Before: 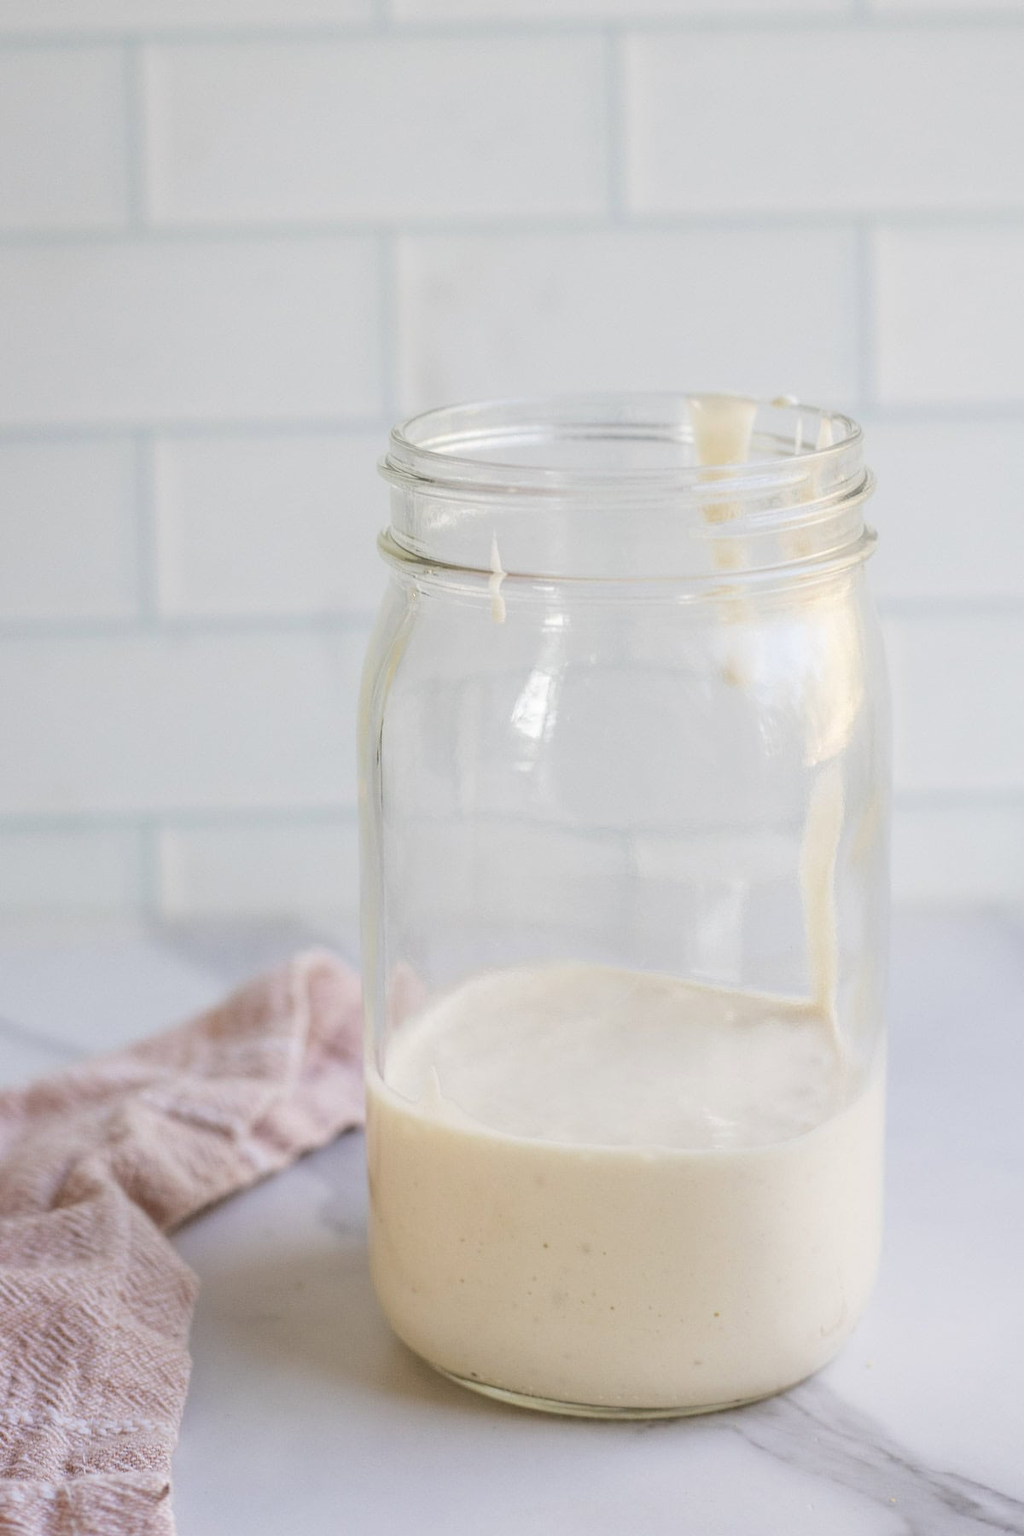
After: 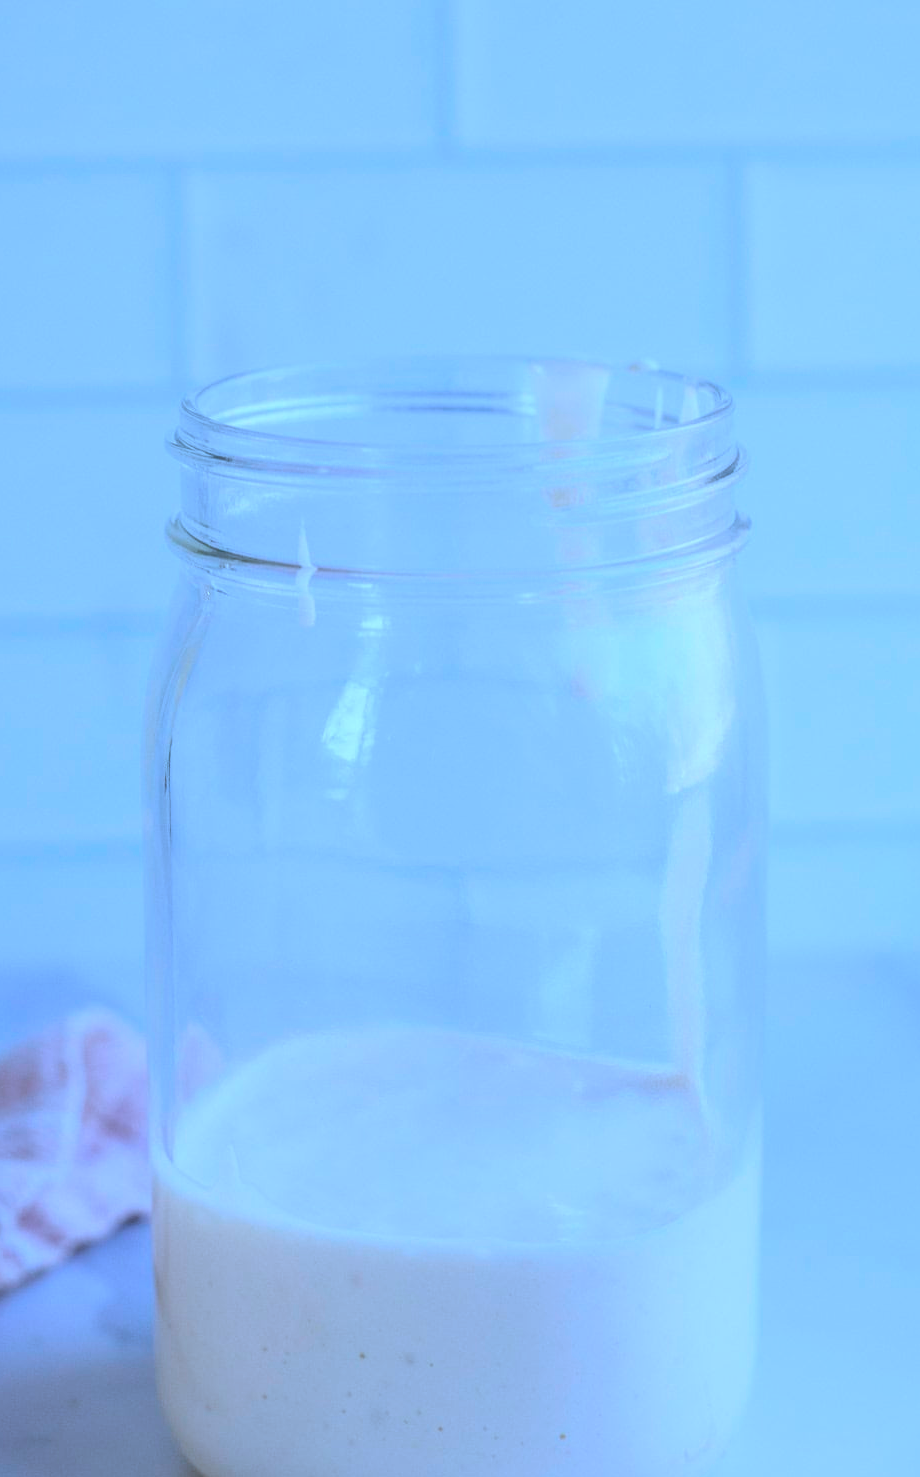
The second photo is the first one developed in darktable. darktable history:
exposure: exposure -0.21 EV, compensate highlight preservation false
crop: left 23.095%, top 5.827%, bottom 11.854%
color calibration: illuminant as shot in camera, x 0.442, y 0.413, temperature 2903.13 K
